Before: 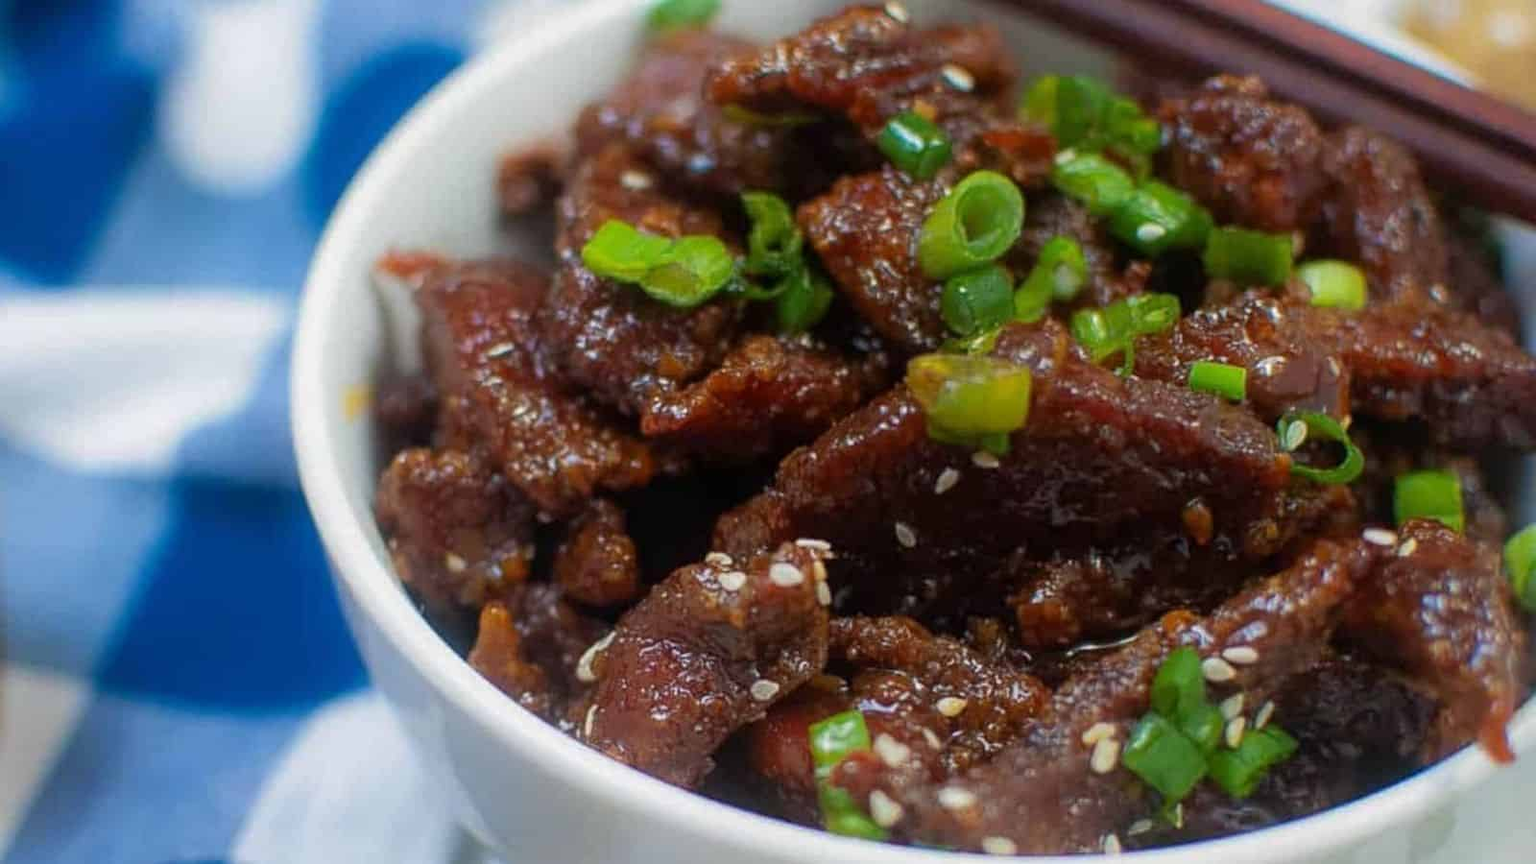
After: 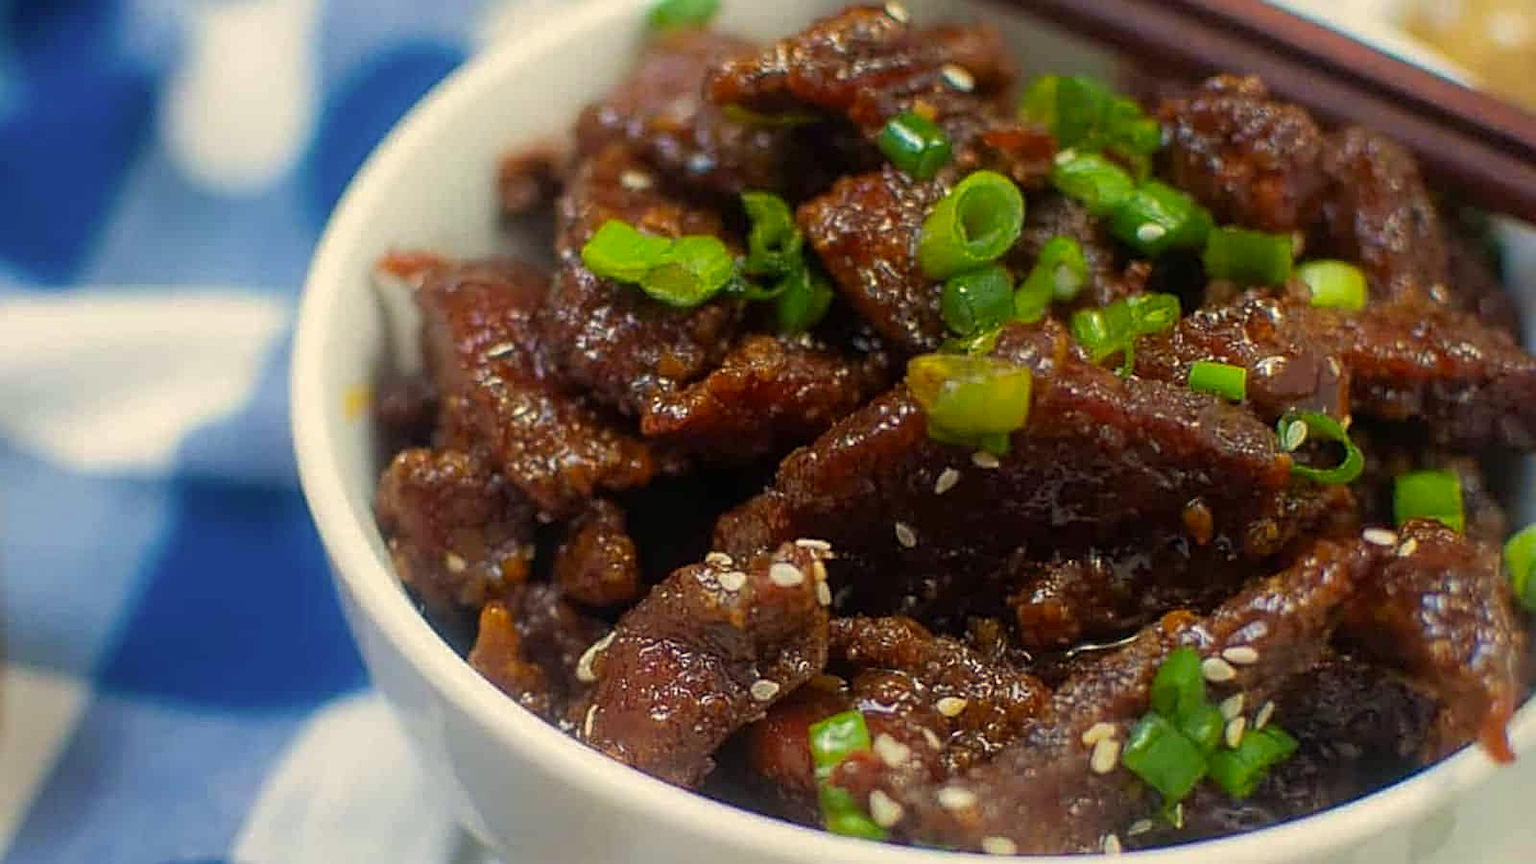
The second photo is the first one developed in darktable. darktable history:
color correction: highlights a* 1.41, highlights b* 17.81
sharpen: on, module defaults
